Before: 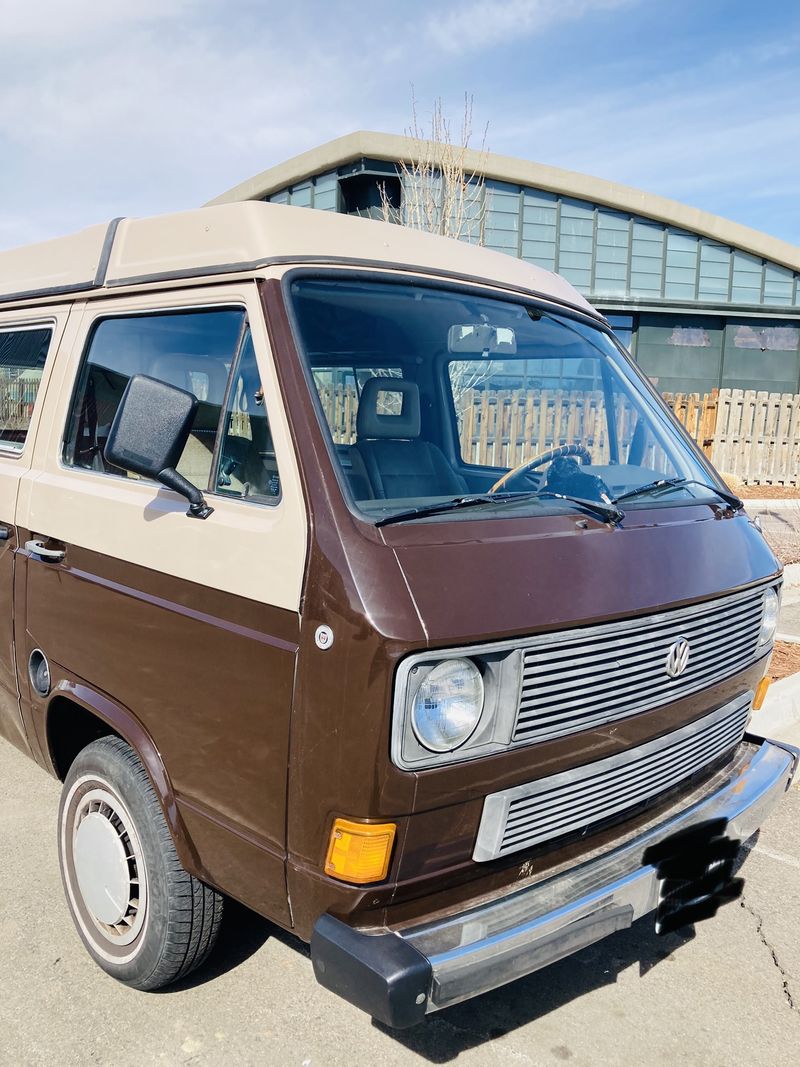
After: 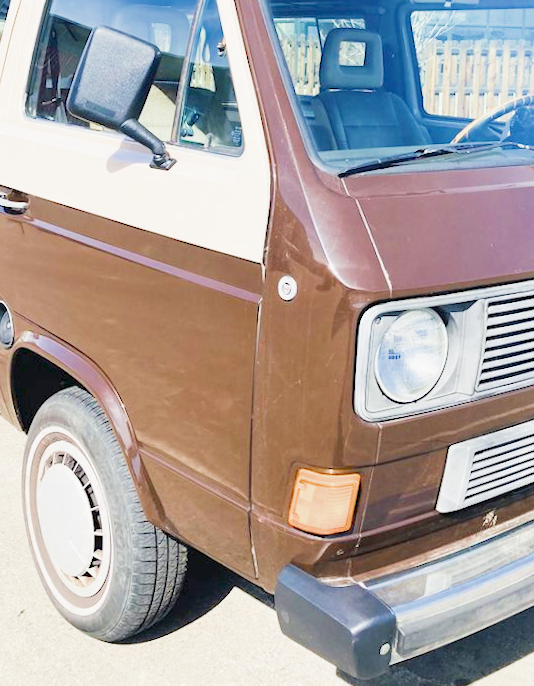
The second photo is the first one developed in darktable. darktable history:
crop and rotate: angle -0.82°, left 3.85%, top 31.828%, right 27.992%
filmic rgb: middle gray luminance 4.29%, black relative exposure -13 EV, white relative exposure 5 EV, threshold 6 EV, target black luminance 0%, hardness 5.19, latitude 59.69%, contrast 0.767, highlights saturation mix 5%, shadows ↔ highlights balance 25.95%, add noise in highlights 0, color science v3 (2019), use custom middle-gray values true, iterations of high-quality reconstruction 0, contrast in highlights soft, enable highlight reconstruction true
rotate and perspective: rotation -1°, crop left 0.011, crop right 0.989, crop top 0.025, crop bottom 0.975
